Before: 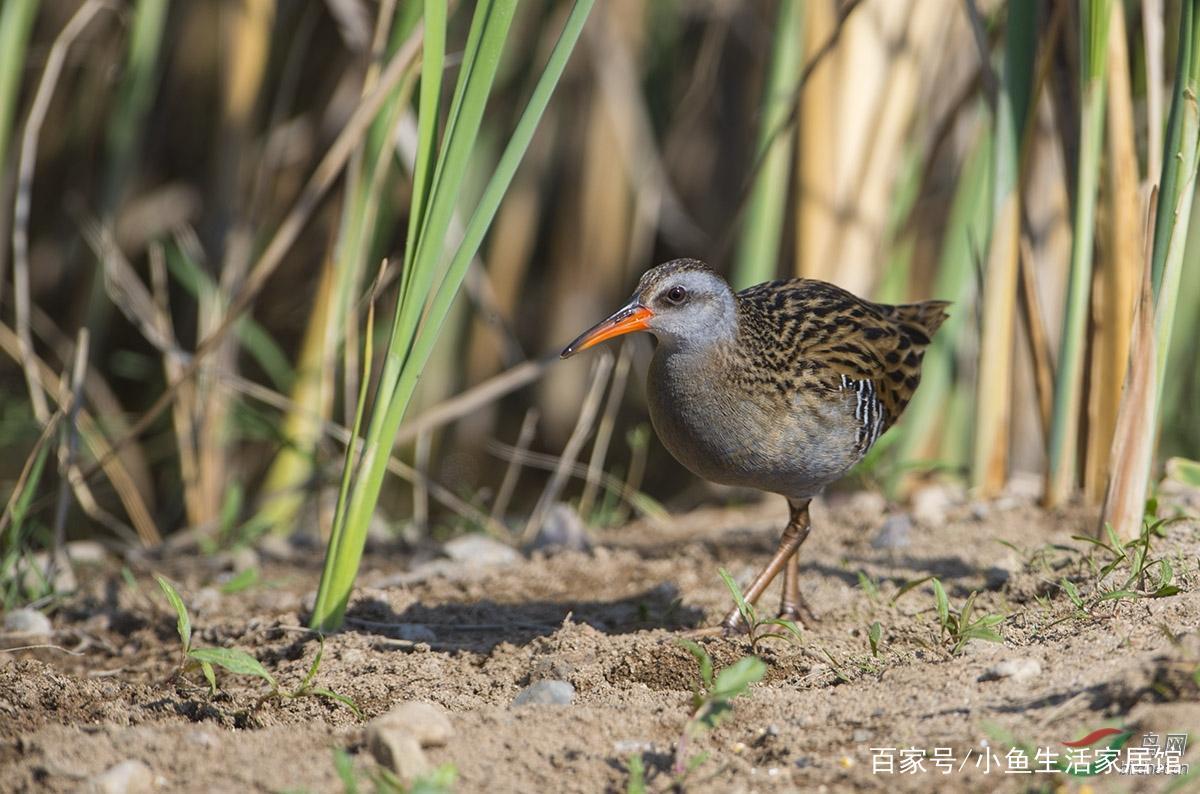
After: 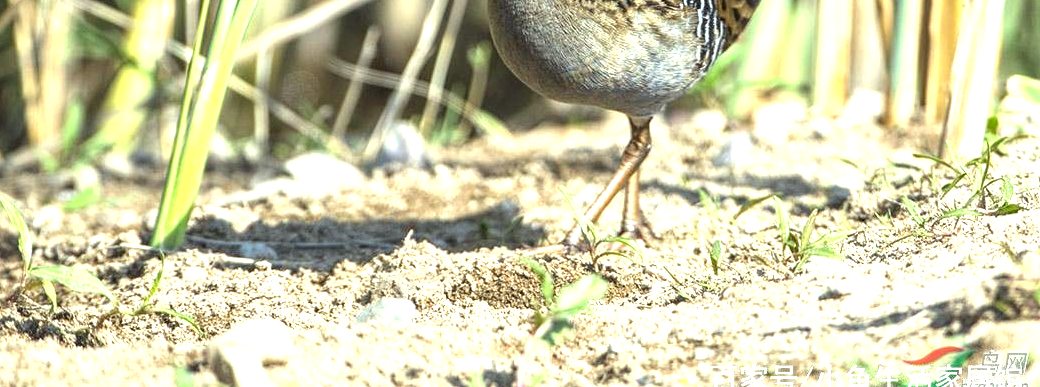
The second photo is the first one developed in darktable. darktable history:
local contrast: detail 130%
exposure: exposure 1.143 EV, compensate highlight preservation false
crop and rotate: left 13.308%, top 48.198%, bottom 2.946%
color correction: highlights a* -7.88, highlights b* 3.58
tone equalizer: -8 EV -0.412 EV, -7 EV -0.423 EV, -6 EV -0.304 EV, -5 EV -0.234 EV, -3 EV 0.191 EV, -2 EV 0.323 EV, -1 EV 0.395 EV, +0 EV 0.406 EV, mask exposure compensation -0.494 EV
